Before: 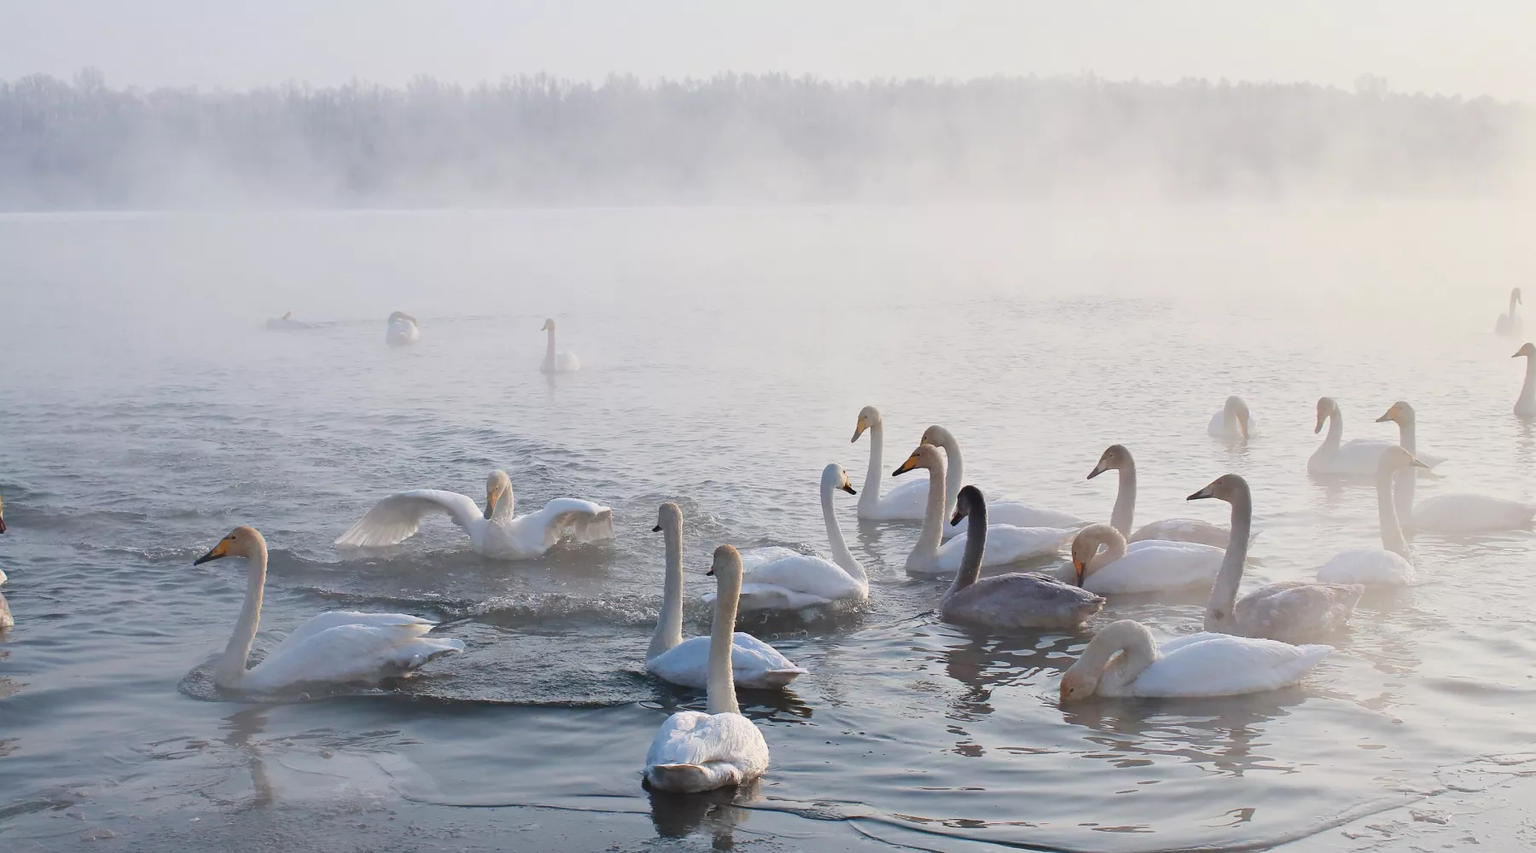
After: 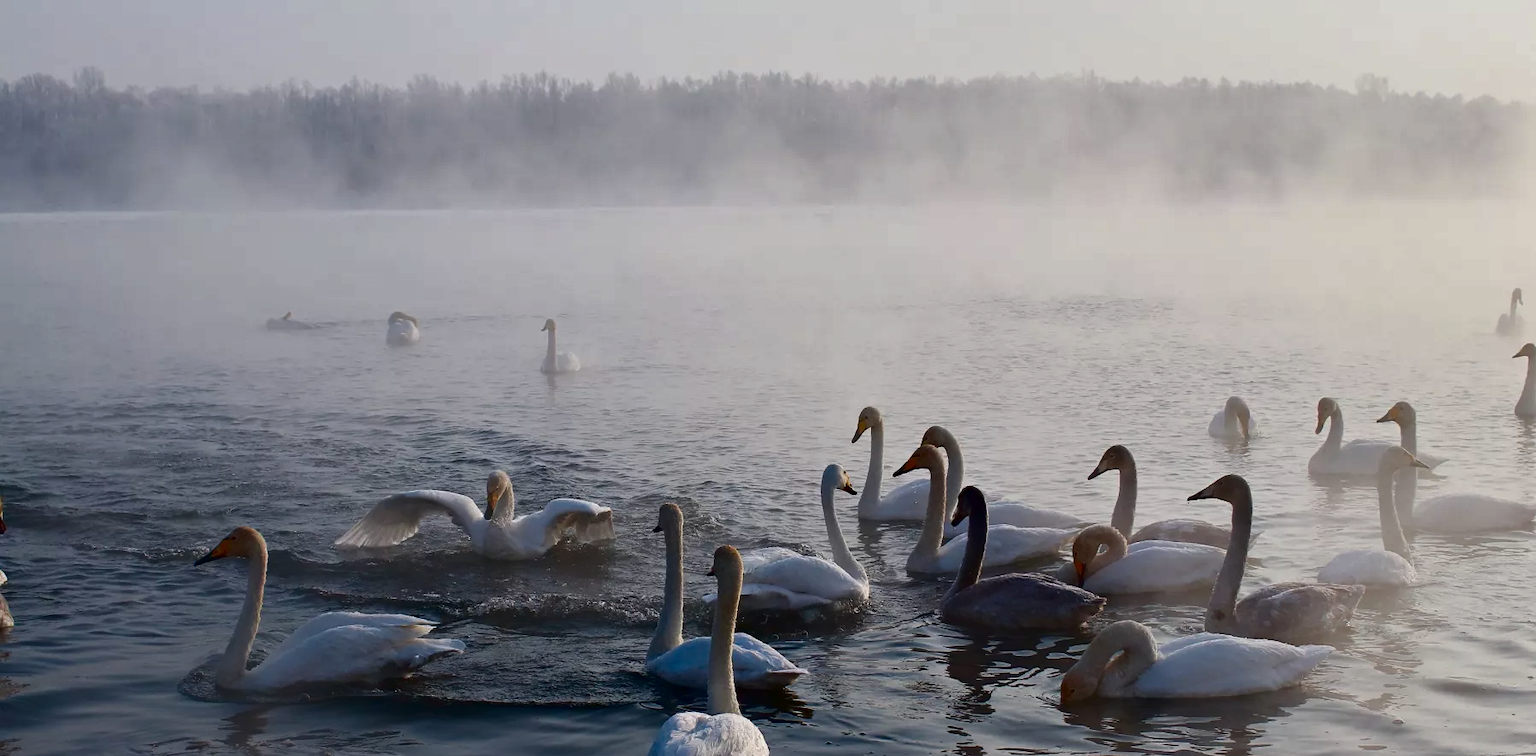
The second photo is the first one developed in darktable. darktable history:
contrast brightness saturation: contrast 0.092, brightness -0.594, saturation 0.169
crop and rotate: top 0%, bottom 11.342%
